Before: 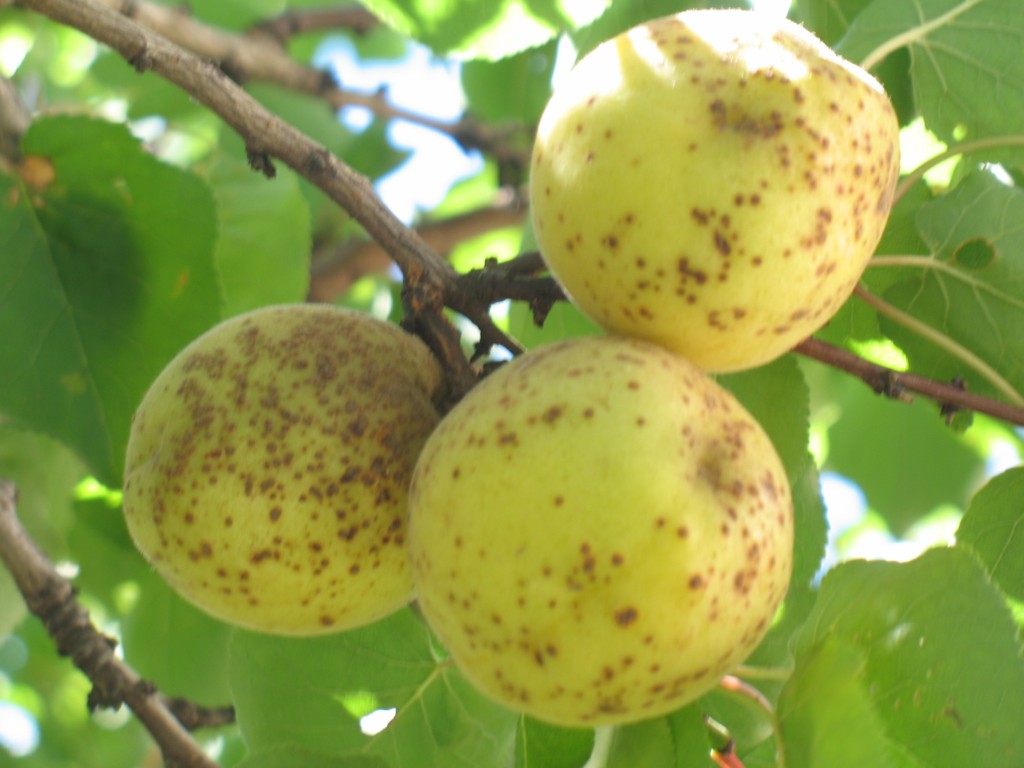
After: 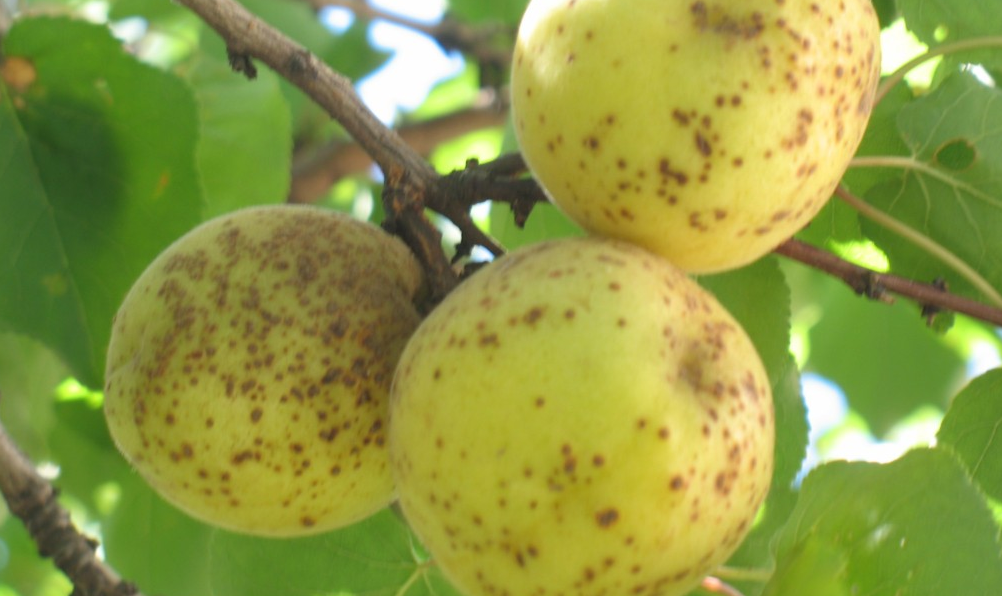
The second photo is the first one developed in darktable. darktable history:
crop and rotate: left 1.925%, top 12.916%, right 0.213%, bottom 9.387%
